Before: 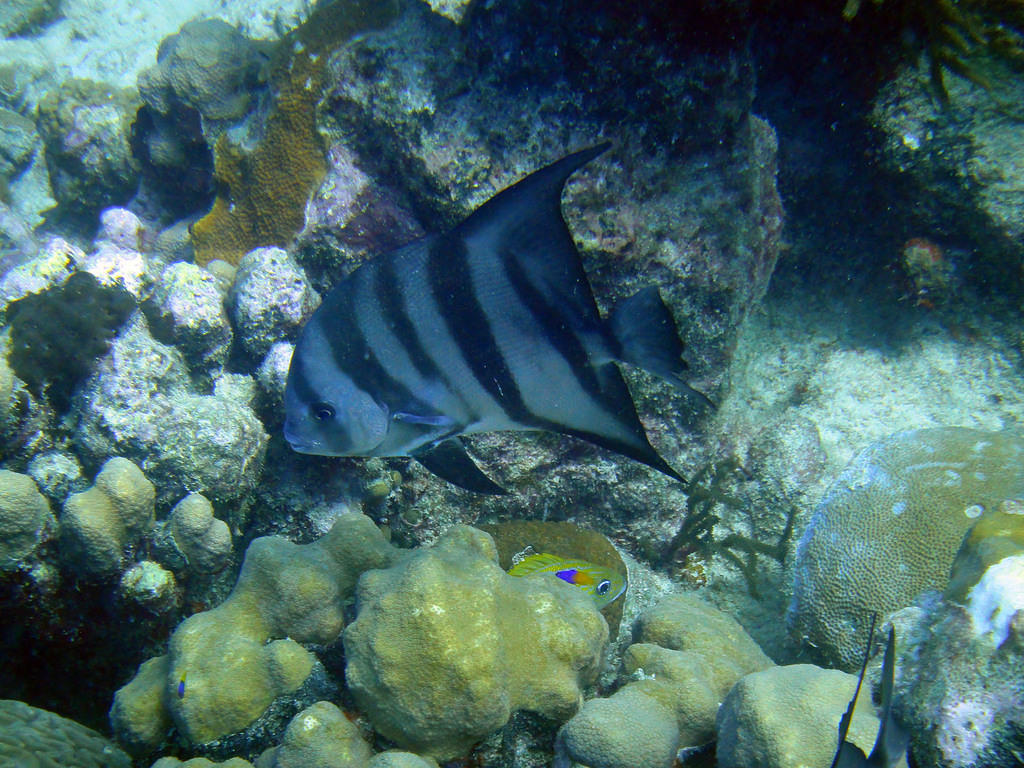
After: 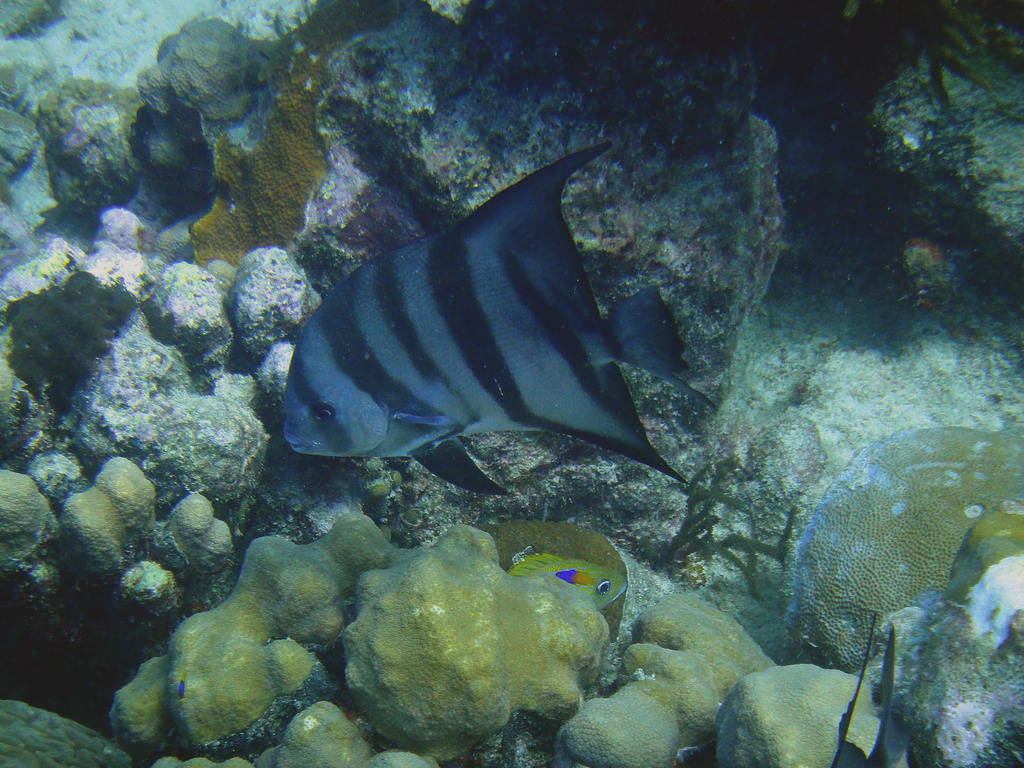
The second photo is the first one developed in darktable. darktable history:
exposure: black level correction -0.015, exposure -0.501 EV, compensate highlight preservation false
